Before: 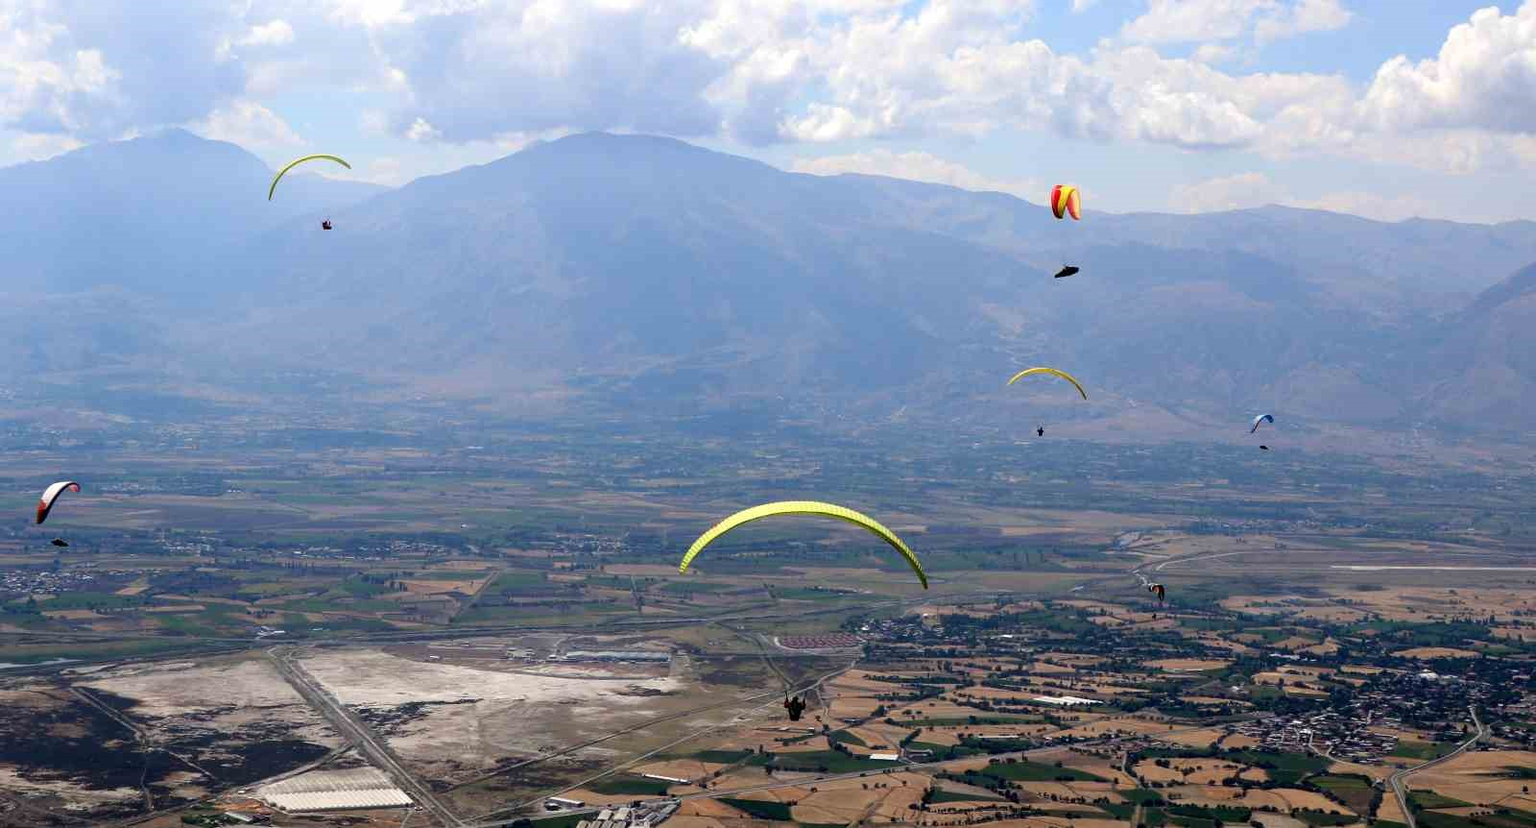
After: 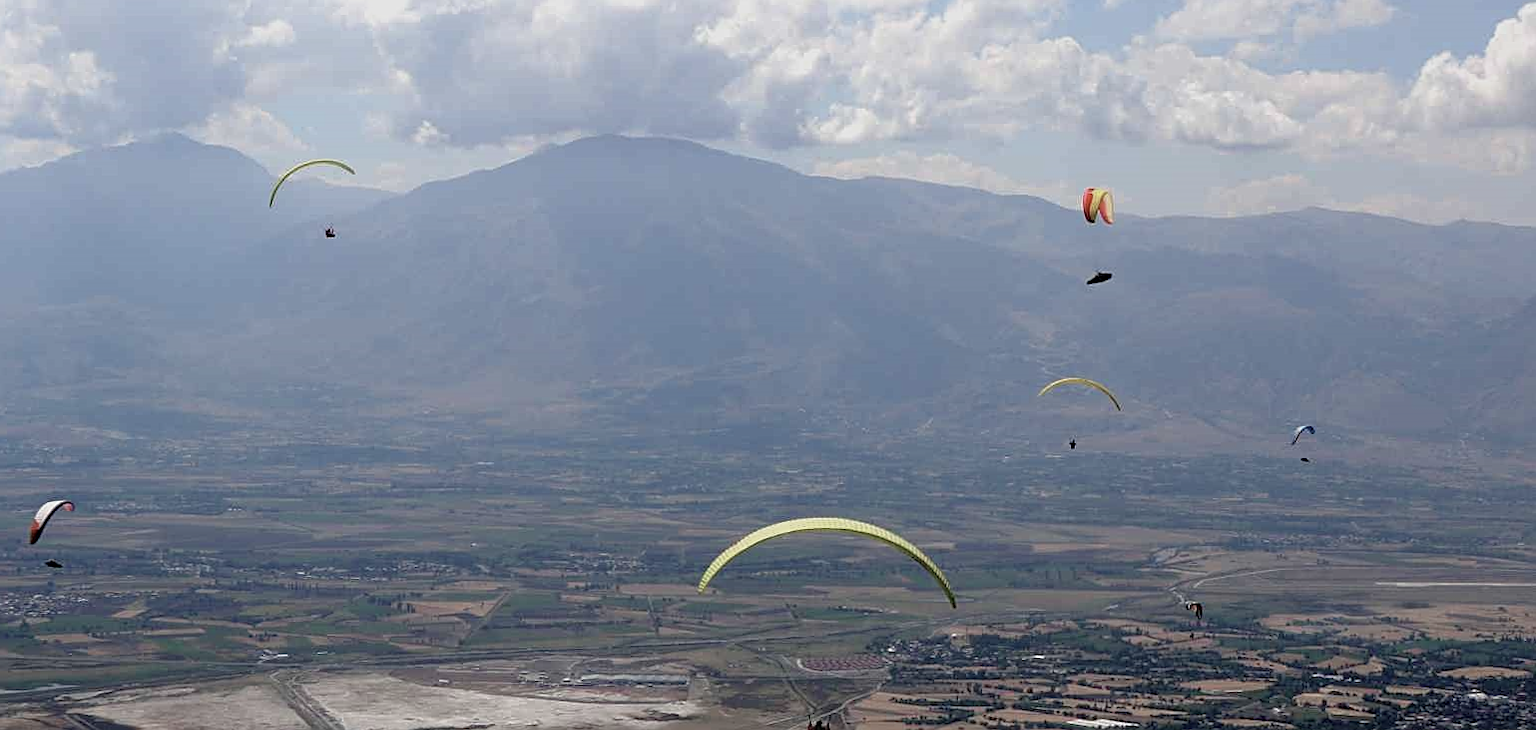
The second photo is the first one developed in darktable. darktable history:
tone equalizer: -8 EV 0.248 EV, -7 EV 0.449 EV, -6 EV 0.415 EV, -5 EV 0.211 EV, -3 EV -0.271 EV, -2 EV -0.425 EV, -1 EV -0.409 EV, +0 EV -0.228 EV, edges refinement/feathering 500, mask exposure compensation -1.57 EV, preserve details no
color zones: curves: ch0 [(0, 0.559) (0.153, 0.551) (0.229, 0.5) (0.429, 0.5) (0.571, 0.5) (0.714, 0.5) (0.857, 0.5) (1, 0.559)]; ch1 [(0, 0.417) (0.112, 0.336) (0.213, 0.26) (0.429, 0.34) (0.571, 0.35) (0.683, 0.331) (0.857, 0.344) (1, 0.417)]
crop and rotate: angle 0.238°, left 0.212%, right 2.799%, bottom 14.331%
sharpen: on, module defaults
